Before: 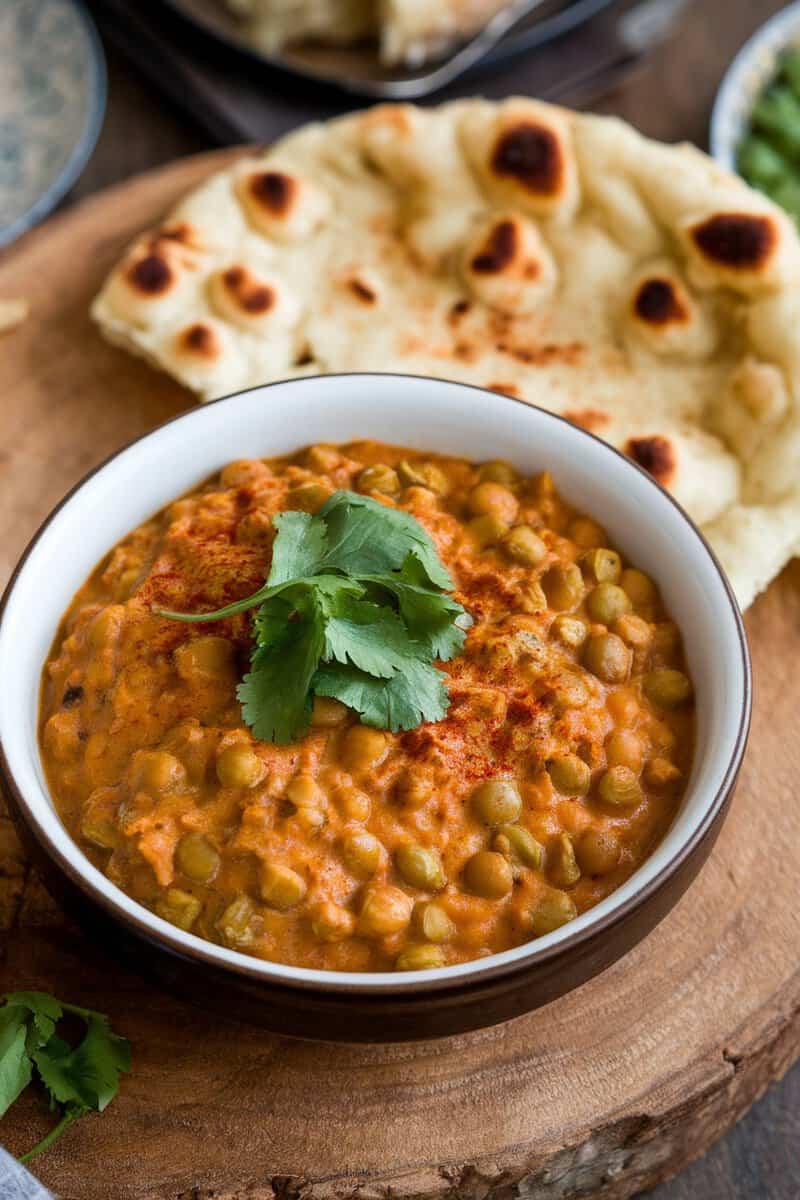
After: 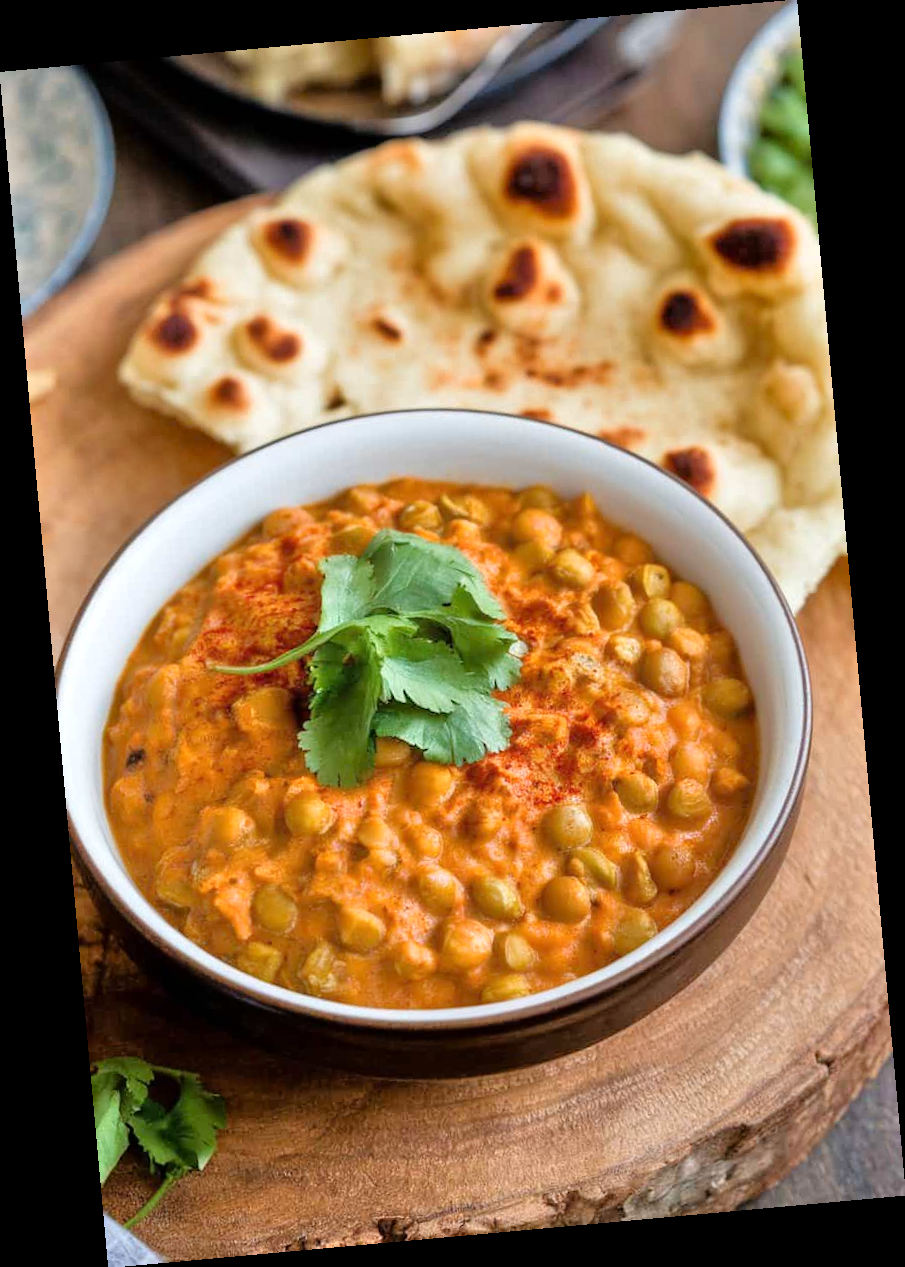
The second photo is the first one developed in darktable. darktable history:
rotate and perspective: rotation -5.2°, automatic cropping off
tone equalizer: -7 EV 0.15 EV, -6 EV 0.6 EV, -5 EV 1.15 EV, -4 EV 1.33 EV, -3 EV 1.15 EV, -2 EV 0.6 EV, -1 EV 0.15 EV, mask exposure compensation -0.5 EV
